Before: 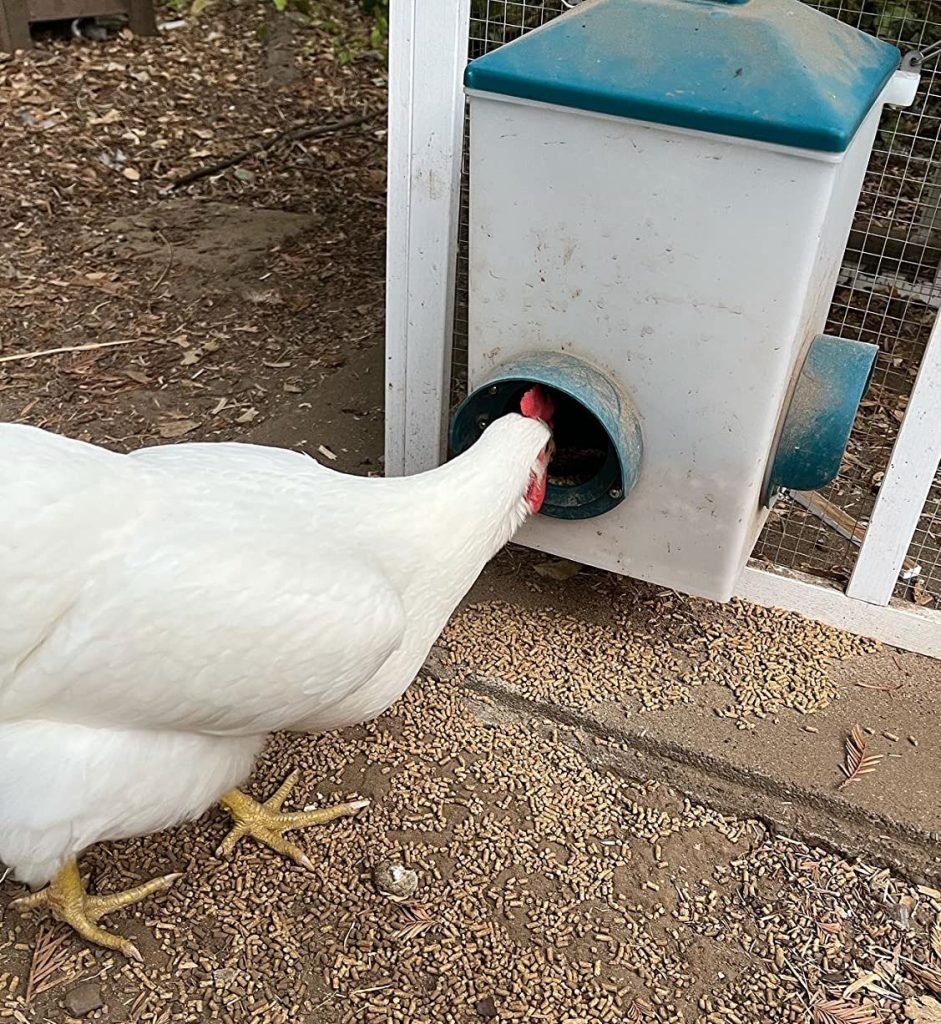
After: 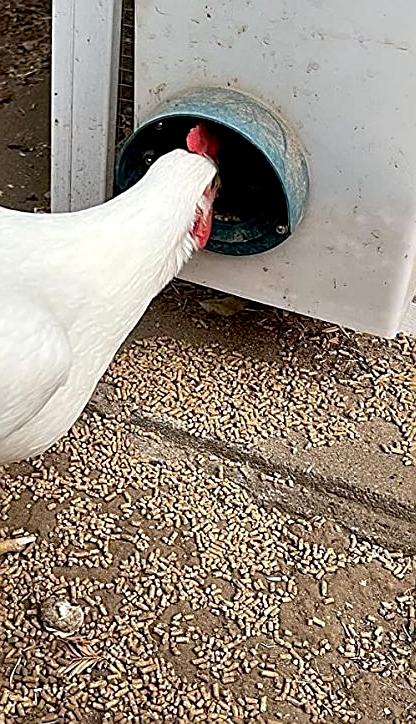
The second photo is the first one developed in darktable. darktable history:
crop: left 35.501%, top 25.829%, right 20.185%, bottom 3.409%
sharpen: amount 0.573
exposure: black level correction 0.008, exposure 0.092 EV, compensate highlight preservation false
